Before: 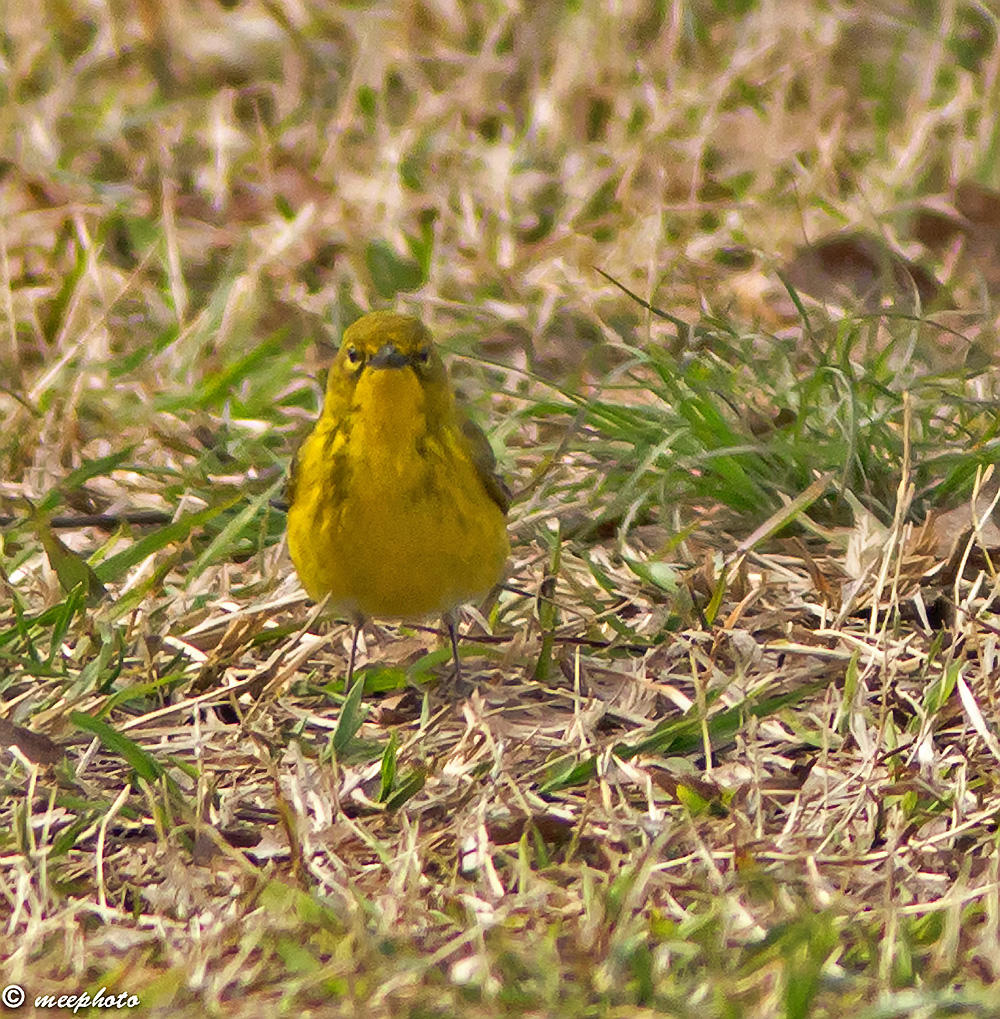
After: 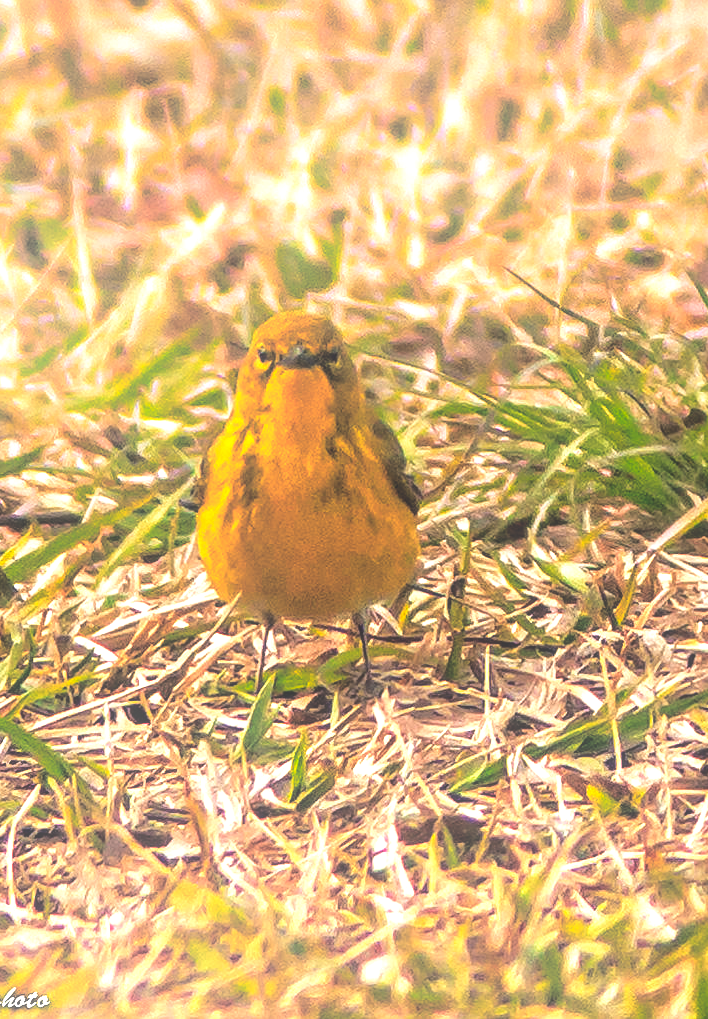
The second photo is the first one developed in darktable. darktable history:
crop and rotate: left 9.027%, right 20.12%
contrast brightness saturation: brightness 0.085, saturation 0.19
base curve: curves: ch0 [(0, 0.036) (0.007, 0.037) (0.604, 0.887) (1, 1)], preserve colors none
shadows and highlights: shadows -89.03, highlights 89.55, soften with gaussian
local contrast: highlights 23%, detail 150%
color zones: curves: ch1 [(0, 0.455) (0.063, 0.455) (0.286, 0.495) (0.429, 0.5) (0.571, 0.5) (0.714, 0.5) (0.857, 0.5) (1, 0.455)]; ch2 [(0, 0.532) (0.063, 0.521) (0.233, 0.447) (0.429, 0.489) (0.571, 0.5) (0.714, 0.5) (0.857, 0.5) (1, 0.532)]
